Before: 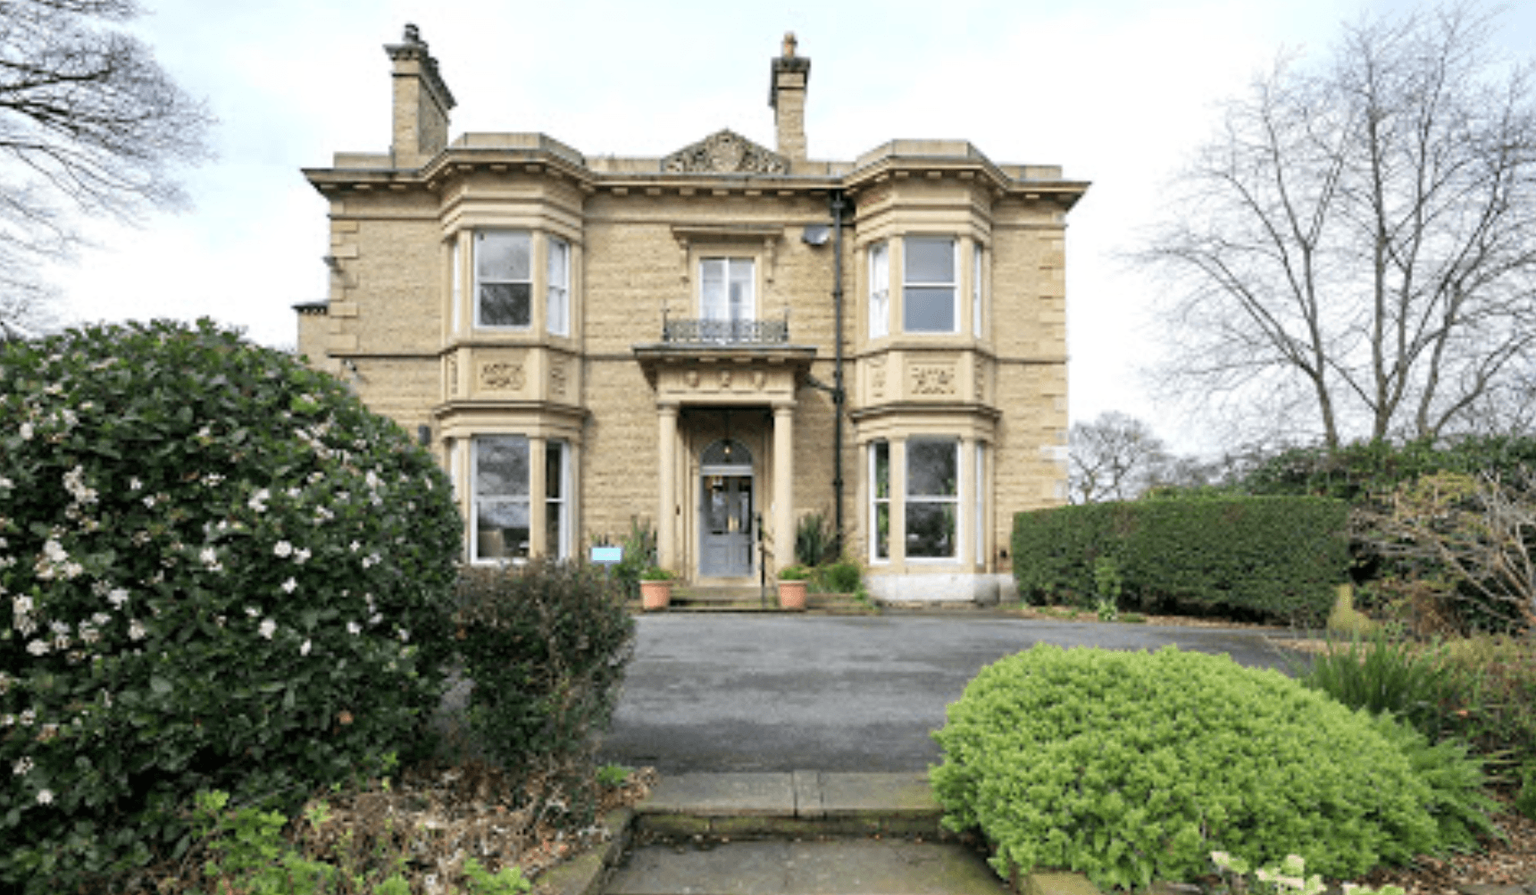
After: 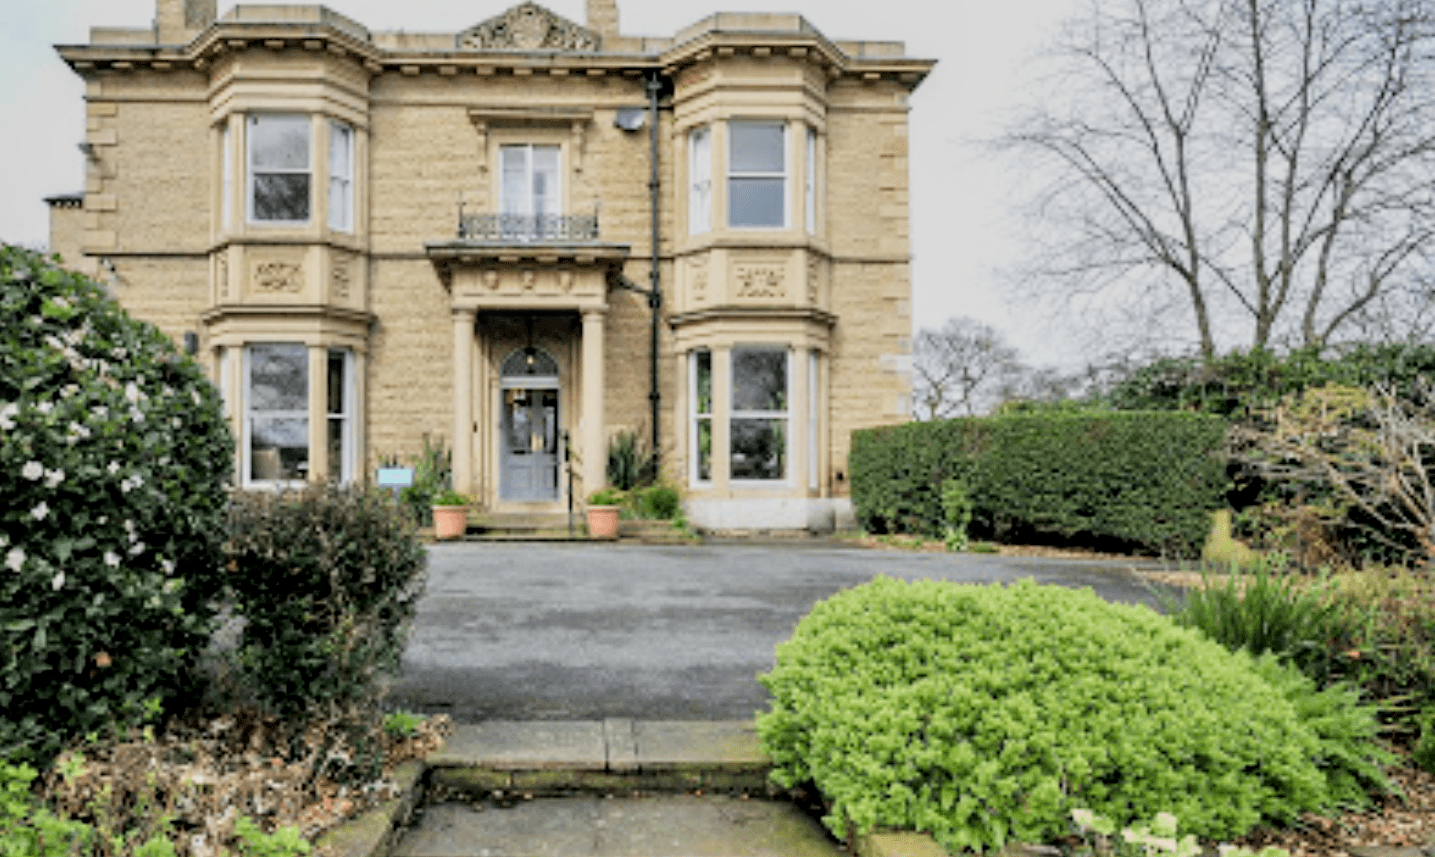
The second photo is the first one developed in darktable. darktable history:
local contrast: on, module defaults
crop: left 16.539%, top 14.412%
tone equalizer: -8 EV -0.002 EV, -7 EV 0.003 EV, -6 EV -0.027 EV, -5 EV 0.011 EV, -4 EV -0.017 EV, -3 EV 0.032 EV, -2 EV -0.061 EV, -1 EV -0.291 EV, +0 EV -0.597 EV, mask exposure compensation -0.491 EV
exposure: black level correction 0.001, exposure 0.499 EV, compensate exposure bias true, compensate highlight preservation false
filmic rgb: middle gray luminance 29.05%, black relative exposure -10.23 EV, white relative exposure 5.49 EV, threshold 5.98 EV, target black luminance 0%, hardness 3.97, latitude 2.93%, contrast 1.125, highlights saturation mix 6.38%, shadows ↔ highlights balance 15.74%, color science v4 (2020), enable highlight reconstruction true
